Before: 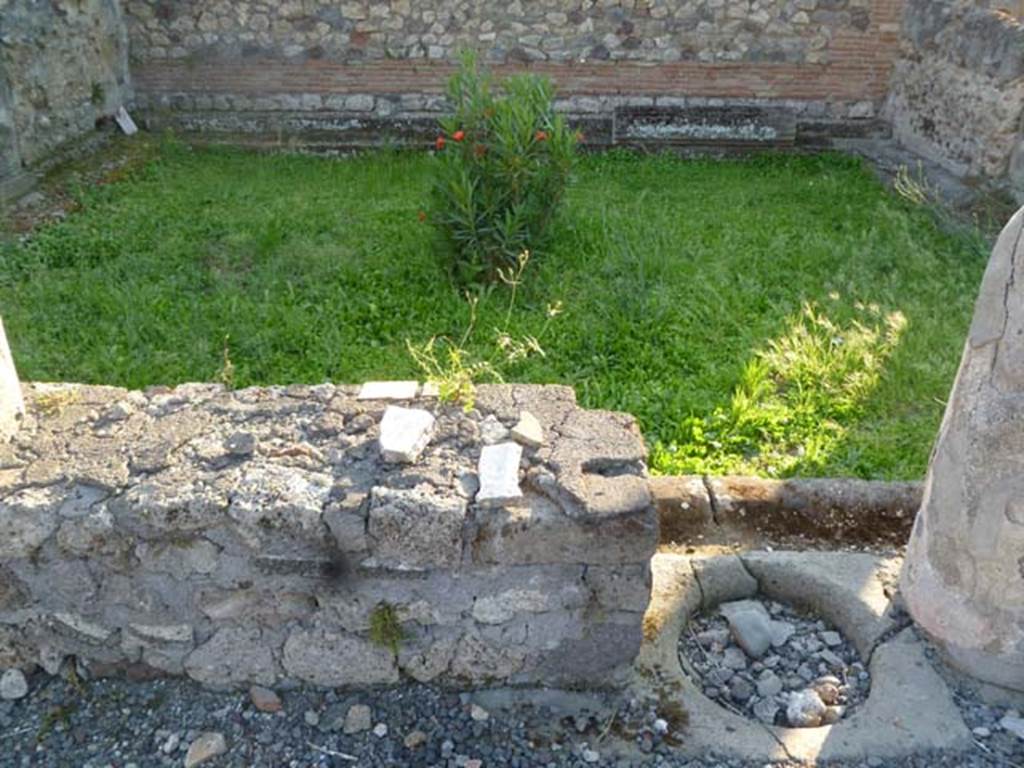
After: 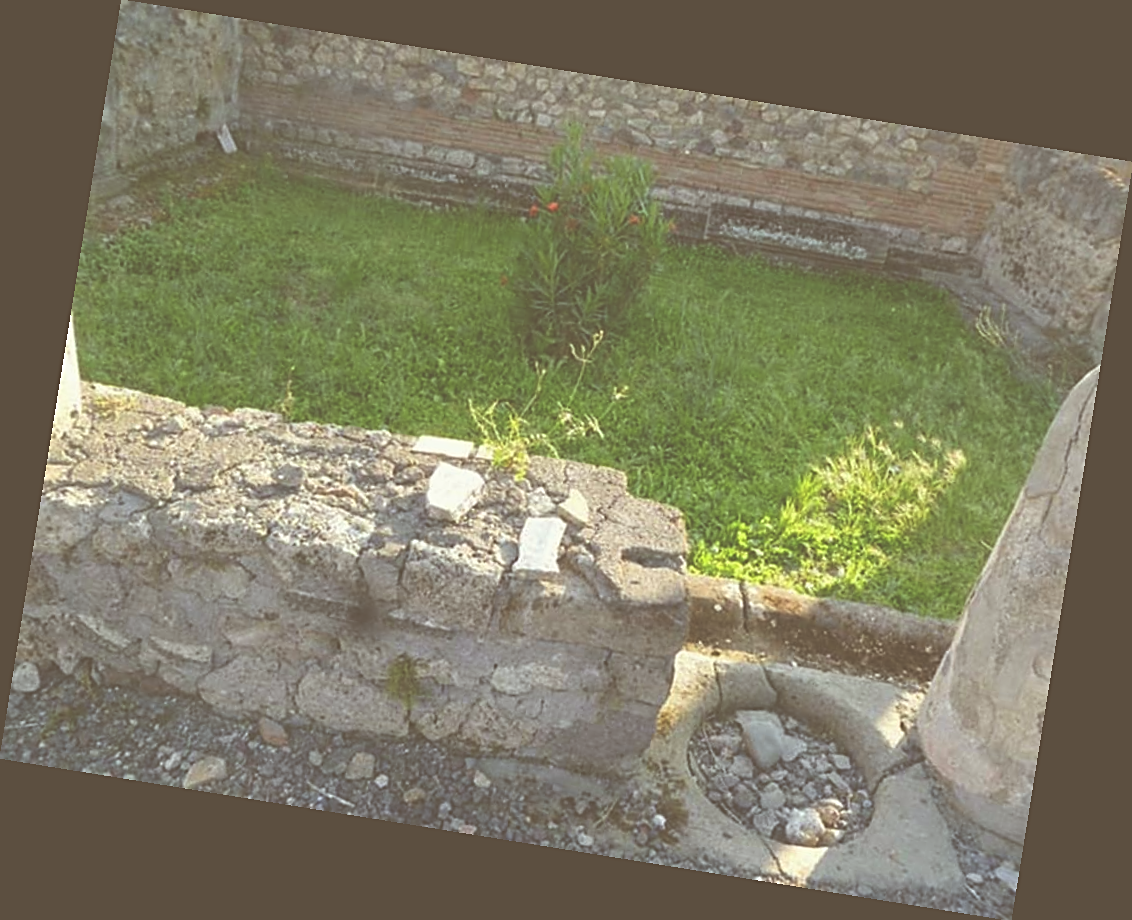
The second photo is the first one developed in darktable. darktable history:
white balance: red 0.974, blue 1.044
rotate and perspective: rotation 9.12°, automatic cropping off
sharpen: on, module defaults
exposure: black level correction -0.087, compensate highlight preservation false
color balance: lift [1.001, 1.007, 1, 0.993], gamma [1.023, 1.026, 1.01, 0.974], gain [0.964, 1.059, 1.073, 0.927]
